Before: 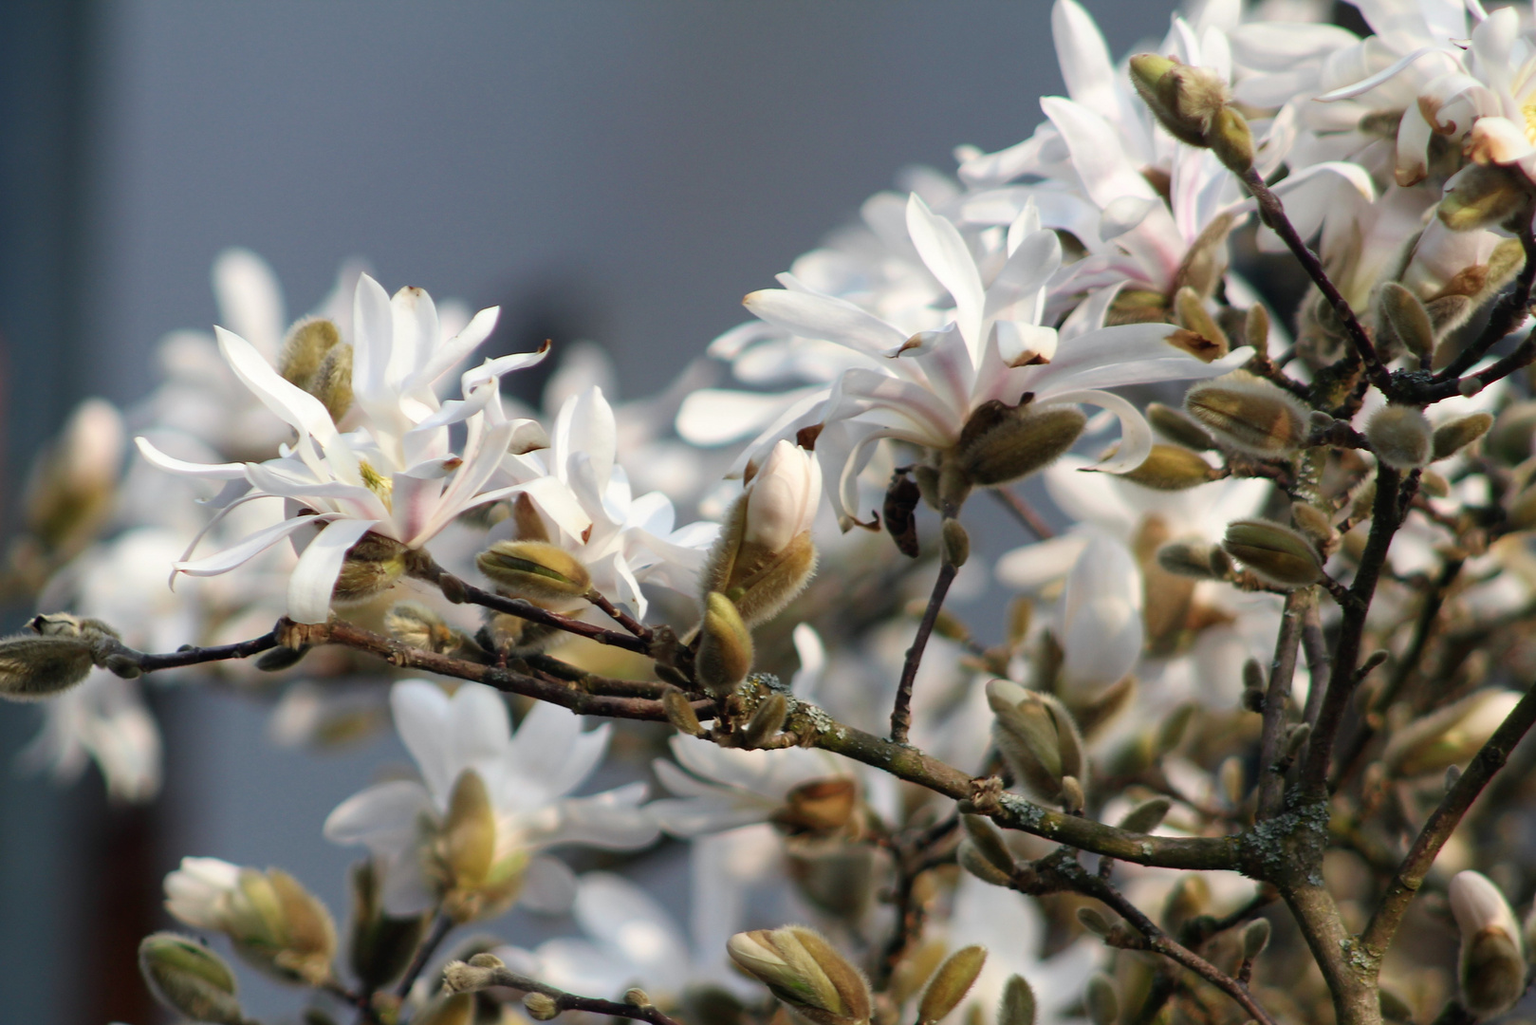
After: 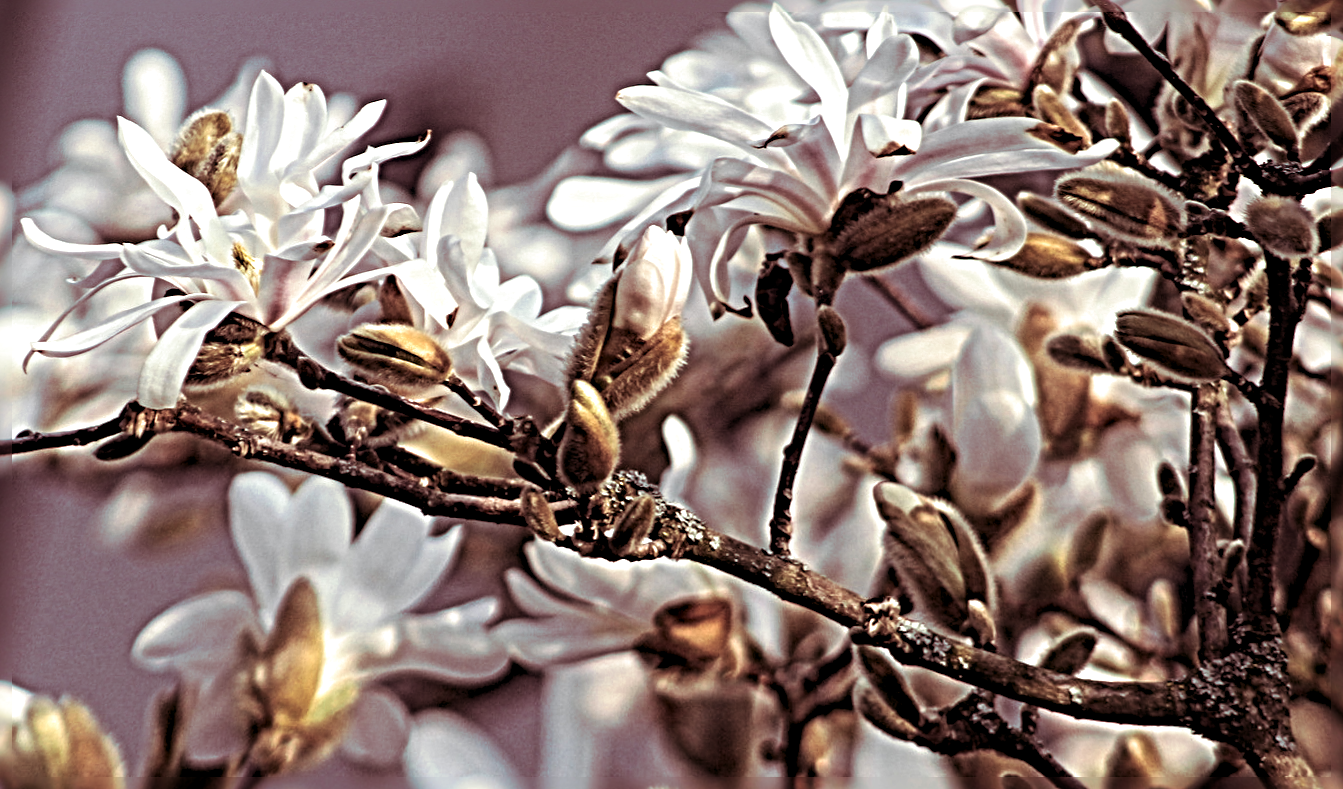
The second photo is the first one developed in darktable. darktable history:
split-toning: shadows › hue 360°
rotate and perspective: rotation 0.72°, lens shift (vertical) -0.352, lens shift (horizontal) -0.051, crop left 0.152, crop right 0.859, crop top 0.019, crop bottom 0.964
local contrast: detail 130%
sharpen: radius 6.3, amount 1.8, threshold 0
crop and rotate: top 12.5%, bottom 12.5%
color zones: curves: ch0 [(0.018, 0.548) (0.197, 0.654) (0.425, 0.447) (0.605, 0.658) (0.732, 0.579)]; ch1 [(0.105, 0.531) (0.224, 0.531) (0.386, 0.39) (0.618, 0.456) (0.732, 0.456) (0.956, 0.421)]; ch2 [(0.039, 0.583) (0.215, 0.465) (0.399, 0.544) (0.465, 0.548) (0.614, 0.447) (0.724, 0.43) (0.882, 0.623) (0.956, 0.632)]
